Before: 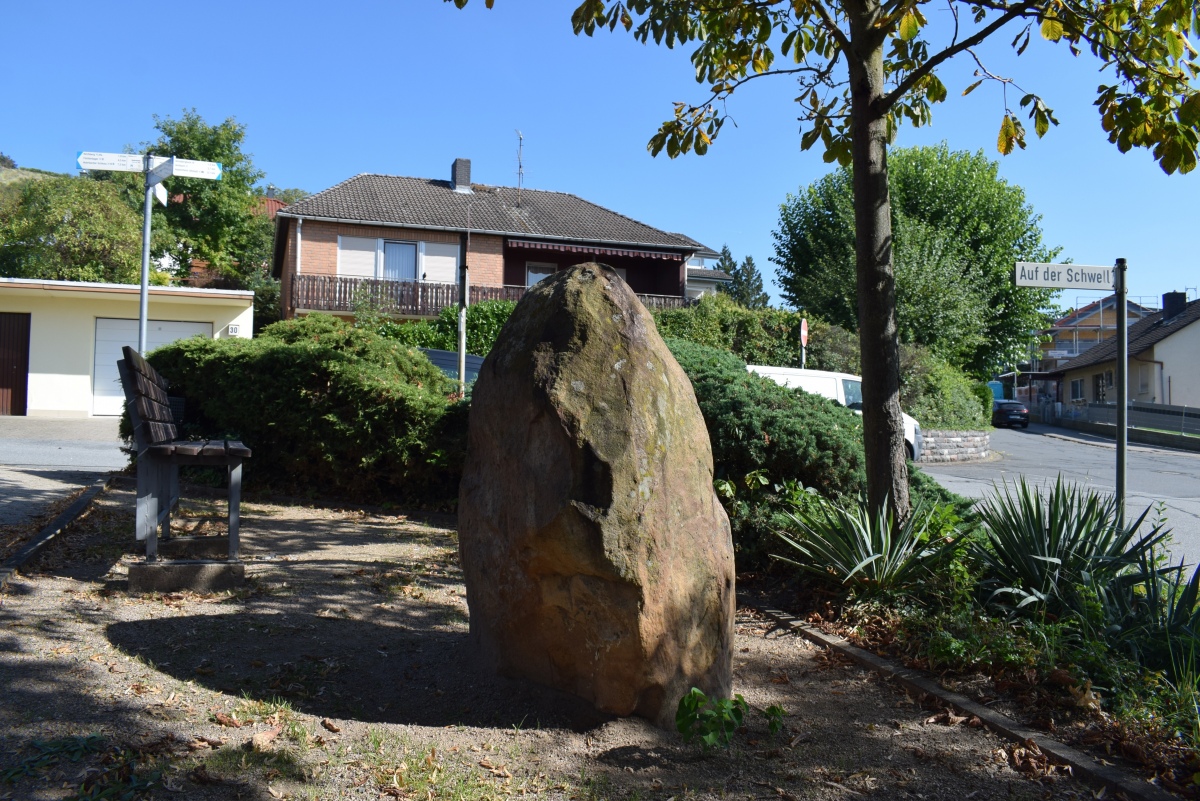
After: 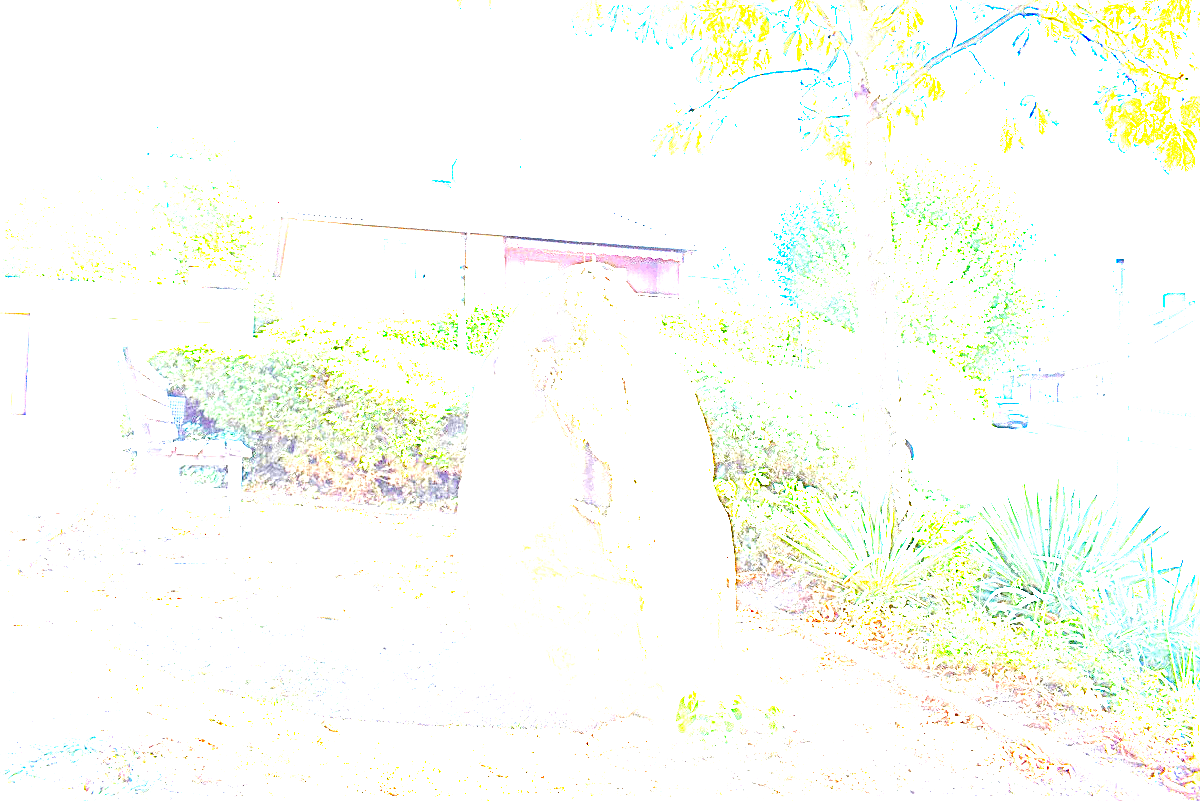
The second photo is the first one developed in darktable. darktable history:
exposure: exposure 8 EV, compensate highlight preservation false
sharpen: on, module defaults
